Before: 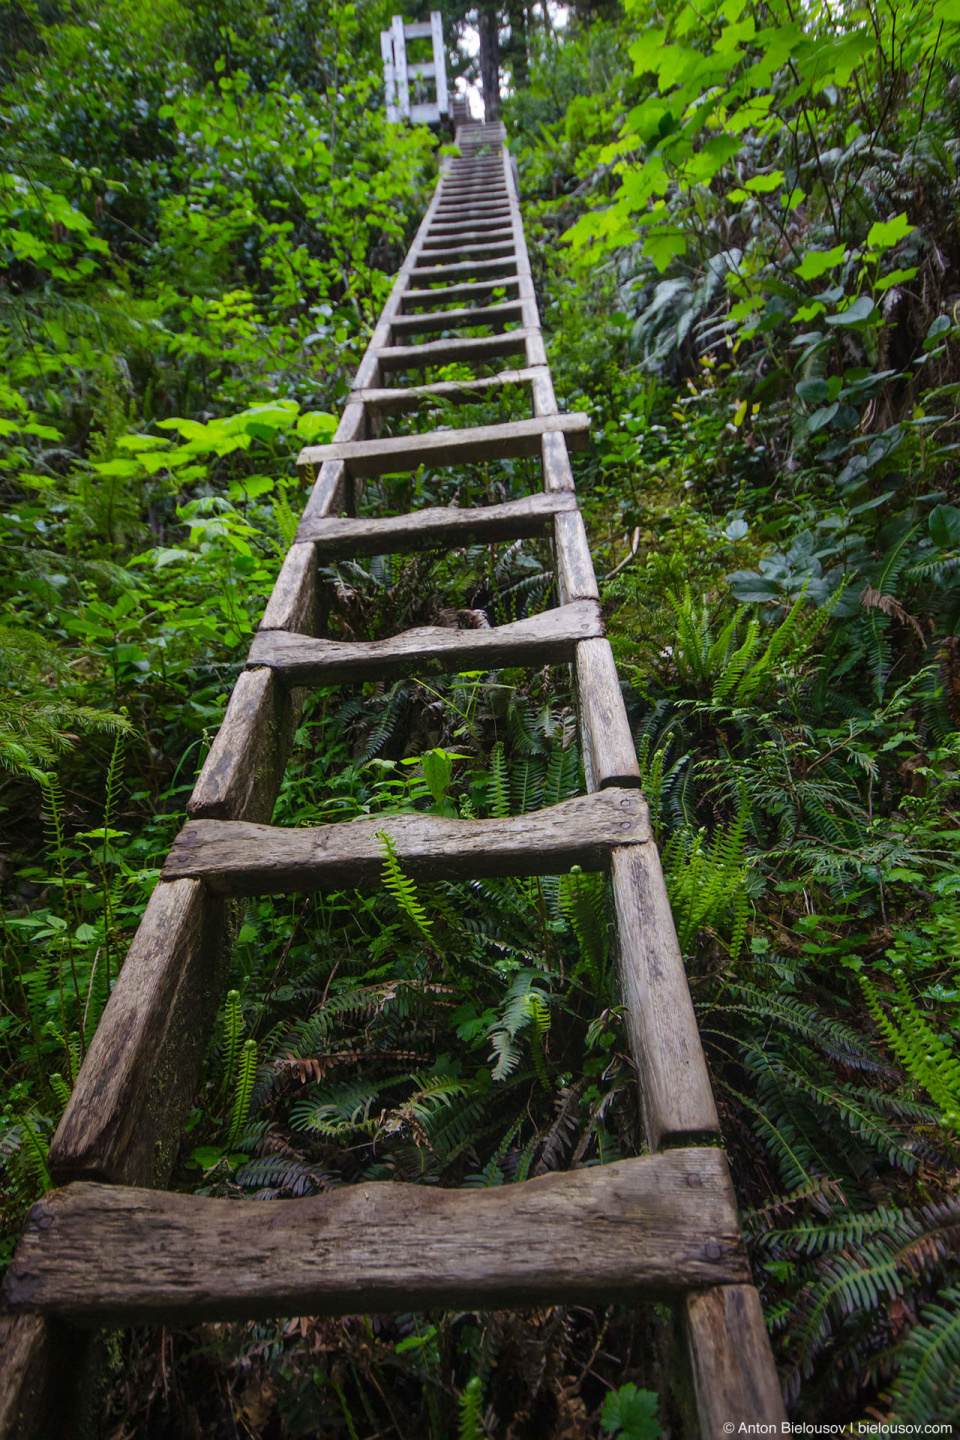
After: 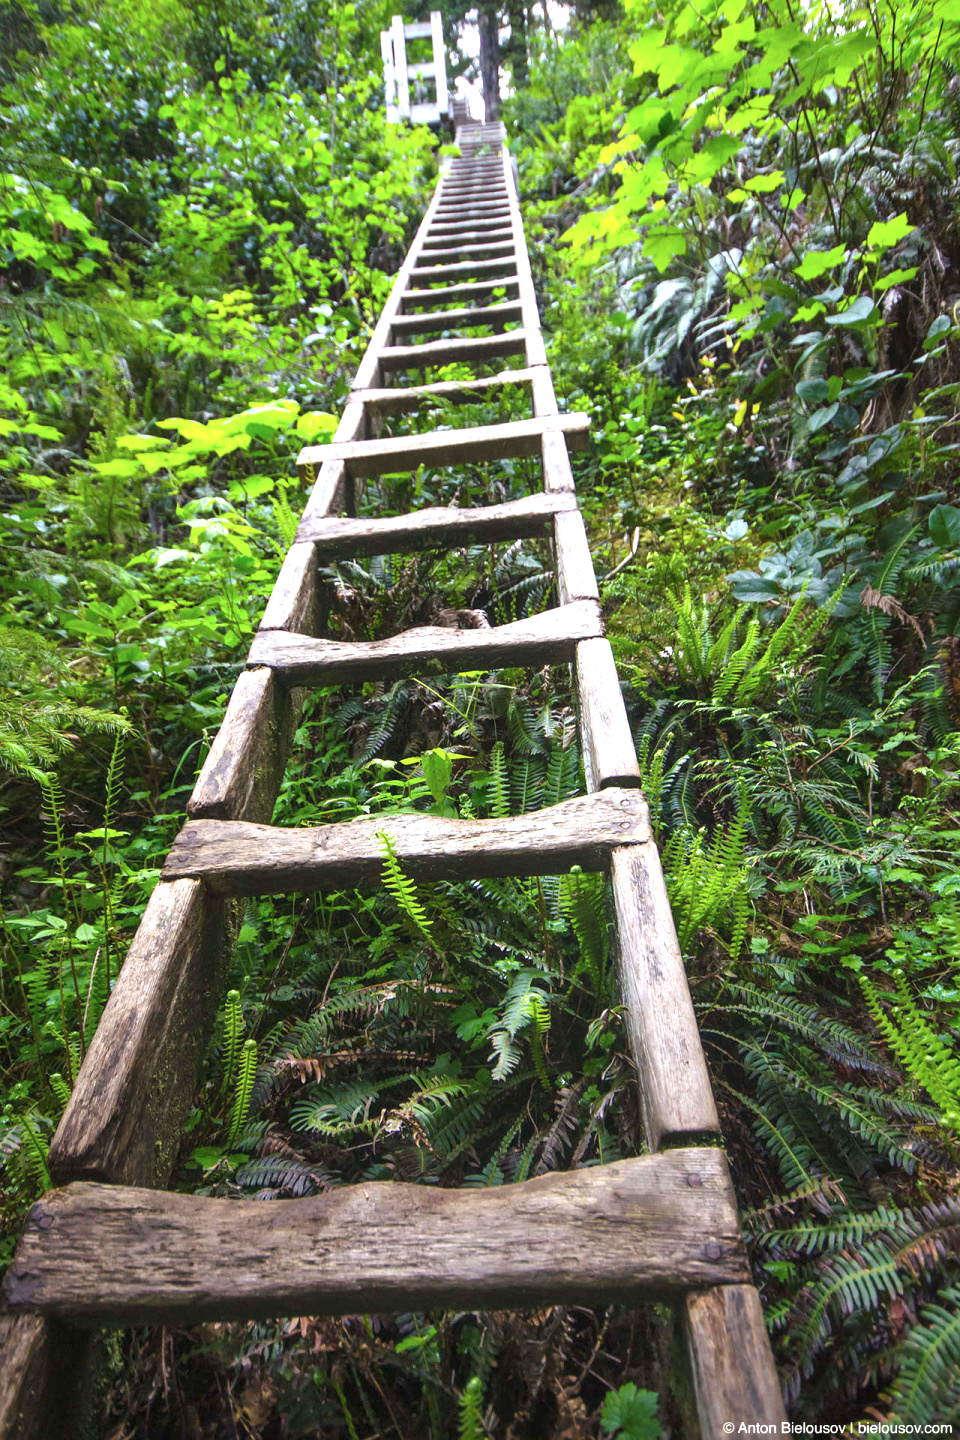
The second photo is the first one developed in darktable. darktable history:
contrast brightness saturation: saturation -0.089
exposure: black level correction 0, exposure 0 EV, compensate exposure bias true, compensate highlight preservation false
